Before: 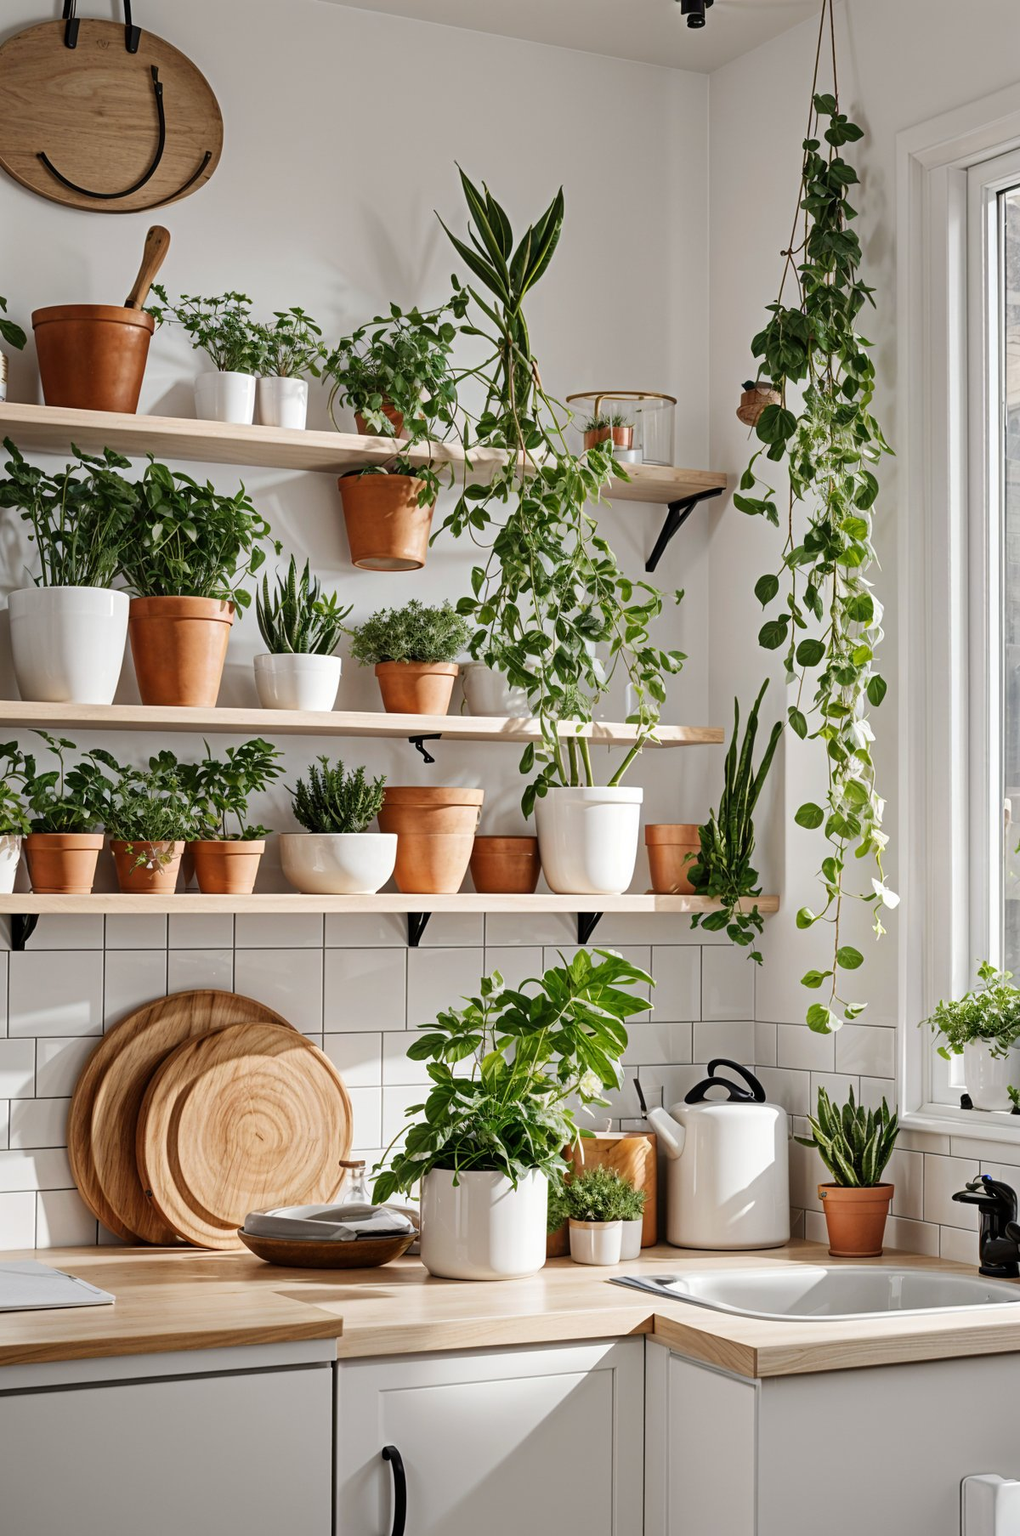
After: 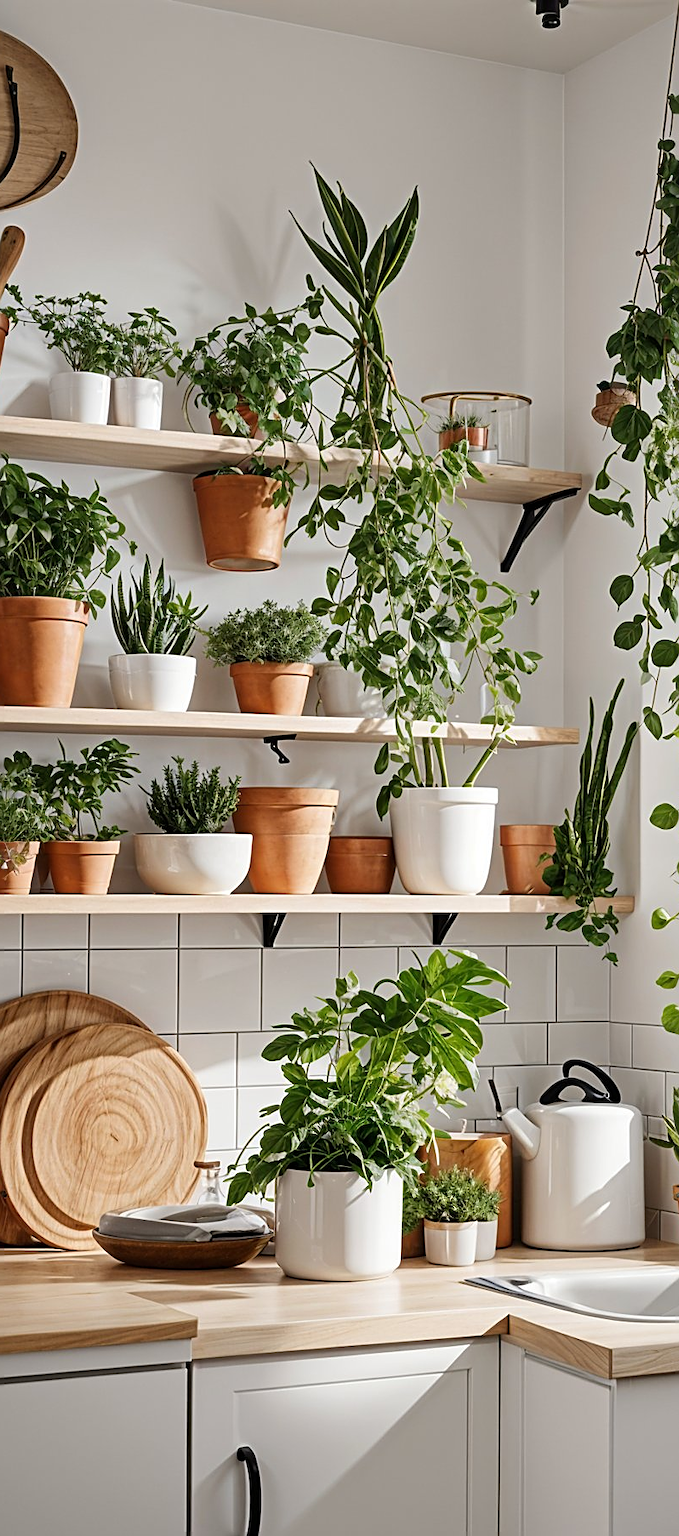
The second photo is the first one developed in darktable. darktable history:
sharpen: on, module defaults
color balance: mode lift, gamma, gain (sRGB)
crop and rotate: left 14.292%, right 19.041%
